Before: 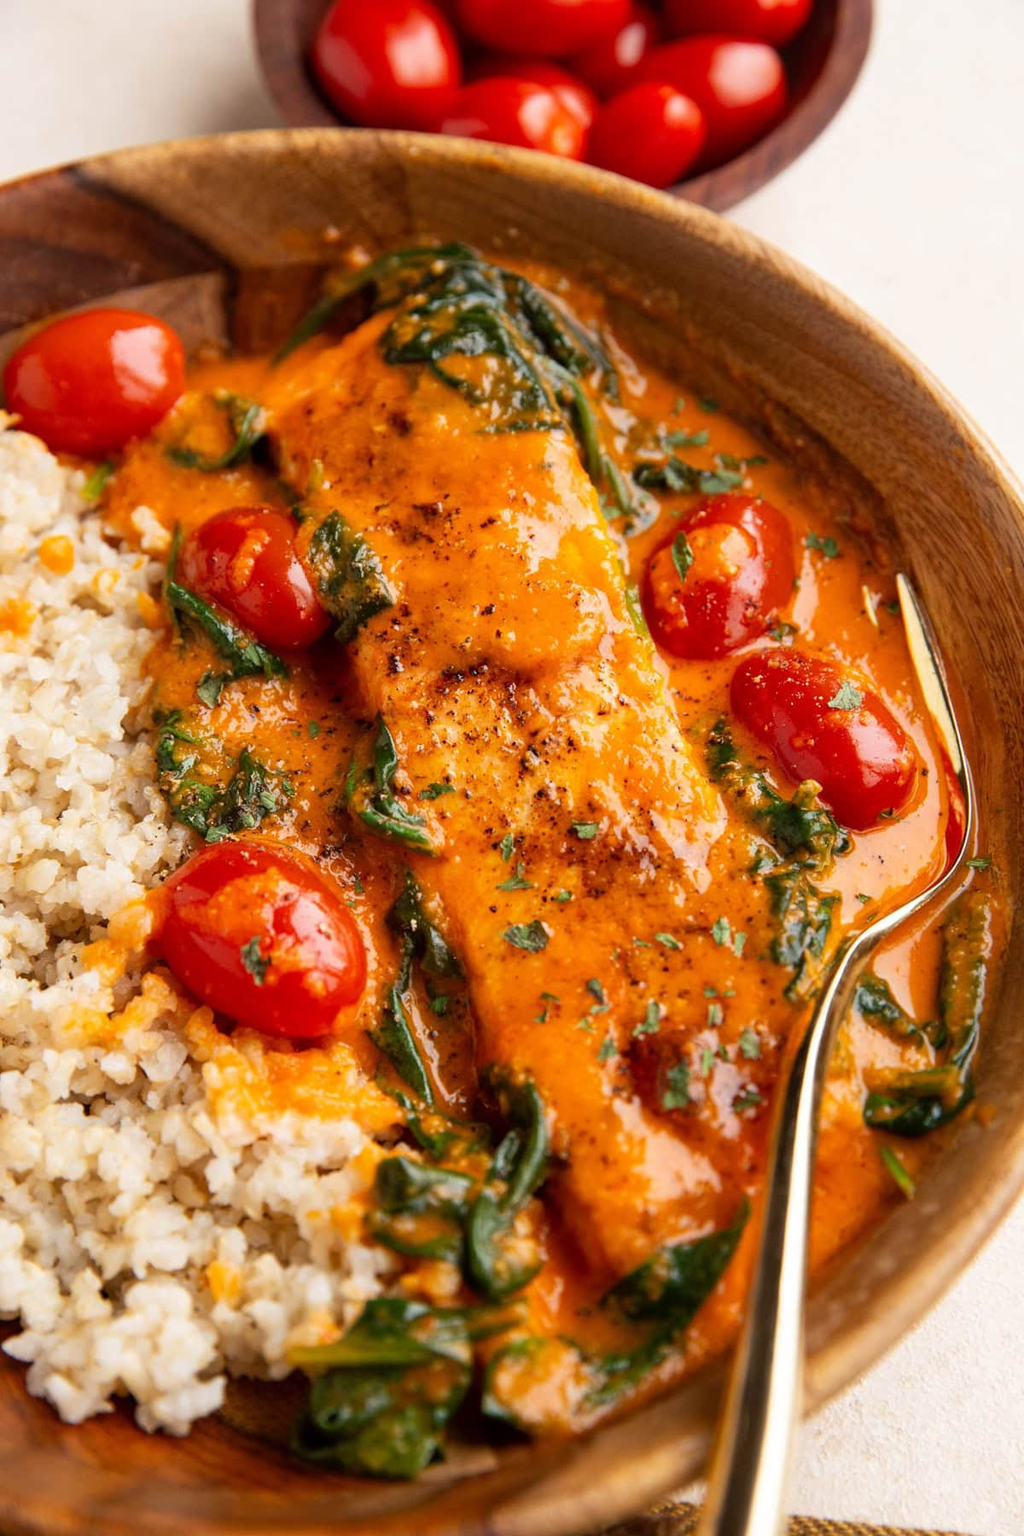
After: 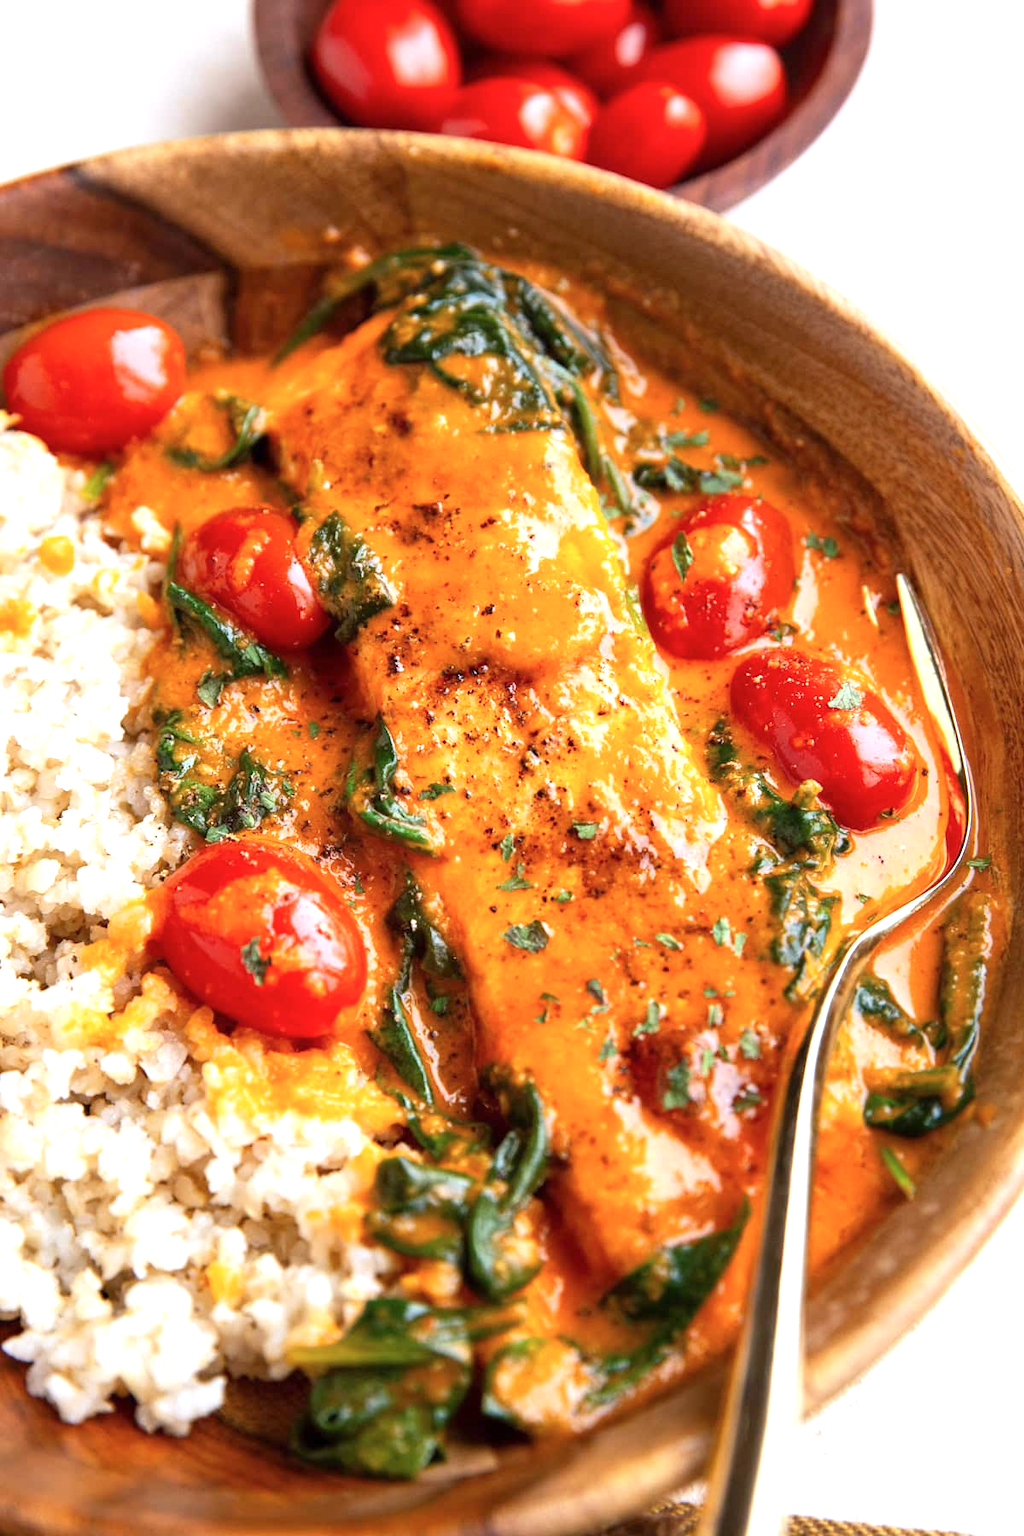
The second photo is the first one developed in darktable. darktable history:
tone equalizer: -8 EV 0.06 EV, smoothing diameter 25%, edges refinement/feathering 10, preserve details guided filter
color calibration: x 0.372, y 0.386, temperature 4283.97 K
exposure: exposure 0.669 EV, compensate highlight preservation false
